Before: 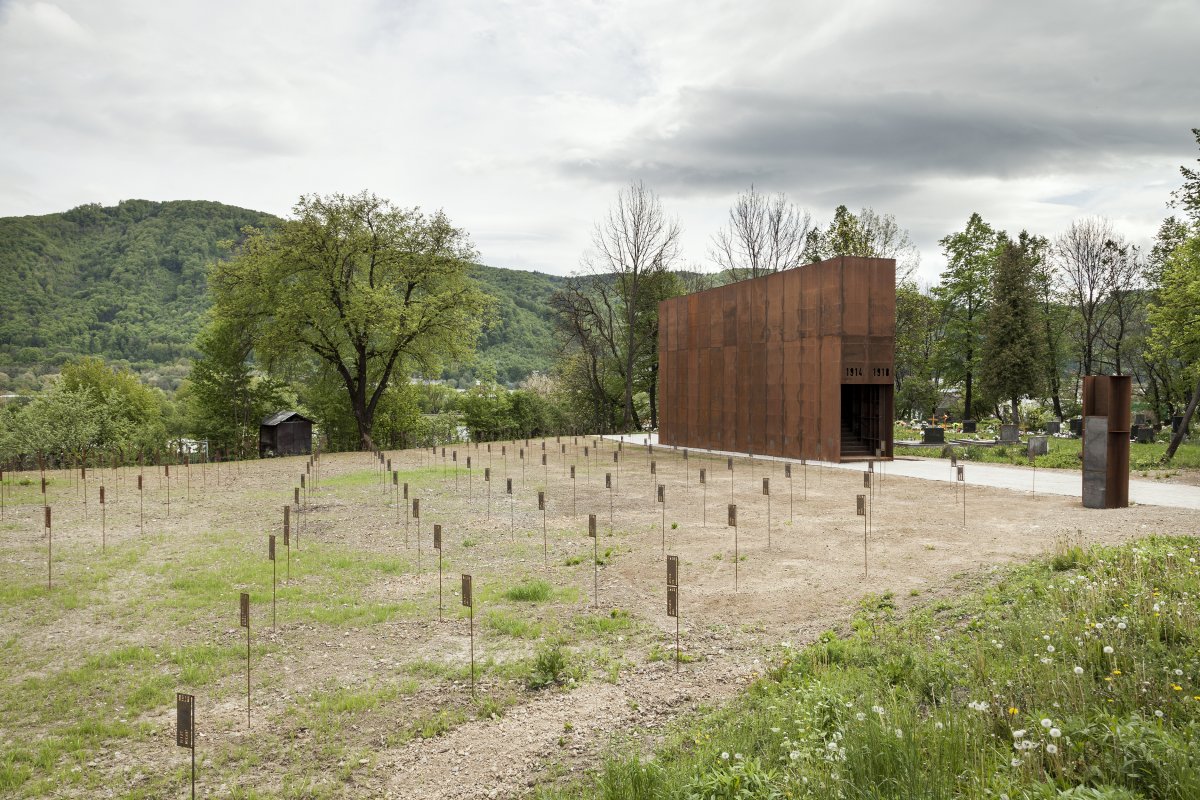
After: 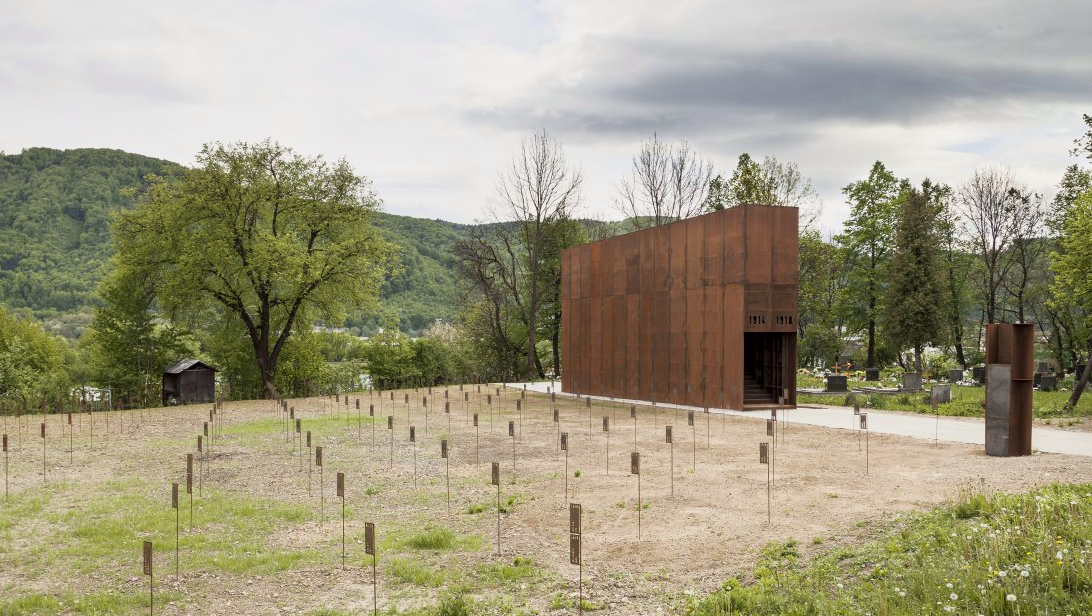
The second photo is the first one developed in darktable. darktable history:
tone curve: curves: ch0 [(0.013, 0) (0.061, 0.068) (0.239, 0.256) (0.502, 0.505) (0.683, 0.676) (0.761, 0.773) (0.858, 0.858) (0.987, 0.945)]; ch1 [(0, 0) (0.172, 0.123) (0.304, 0.288) (0.414, 0.44) (0.472, 0.473) (0.502, 0.508) (0.521, 0.528) (0.583, 0.595) (0.654, 0.673) (0.728, 0.761) (1, 1)]; ch2 [(0, 0) (0.411, 0.424) (0.485, 0.476) (0.502, 0.502) (0.553, 0.557) (0.57, 0.576) (1, 1)], color space Lab, independent channels, preserve colors none
crop: left 8.155%, top 6.611%, bottom 15.385%
